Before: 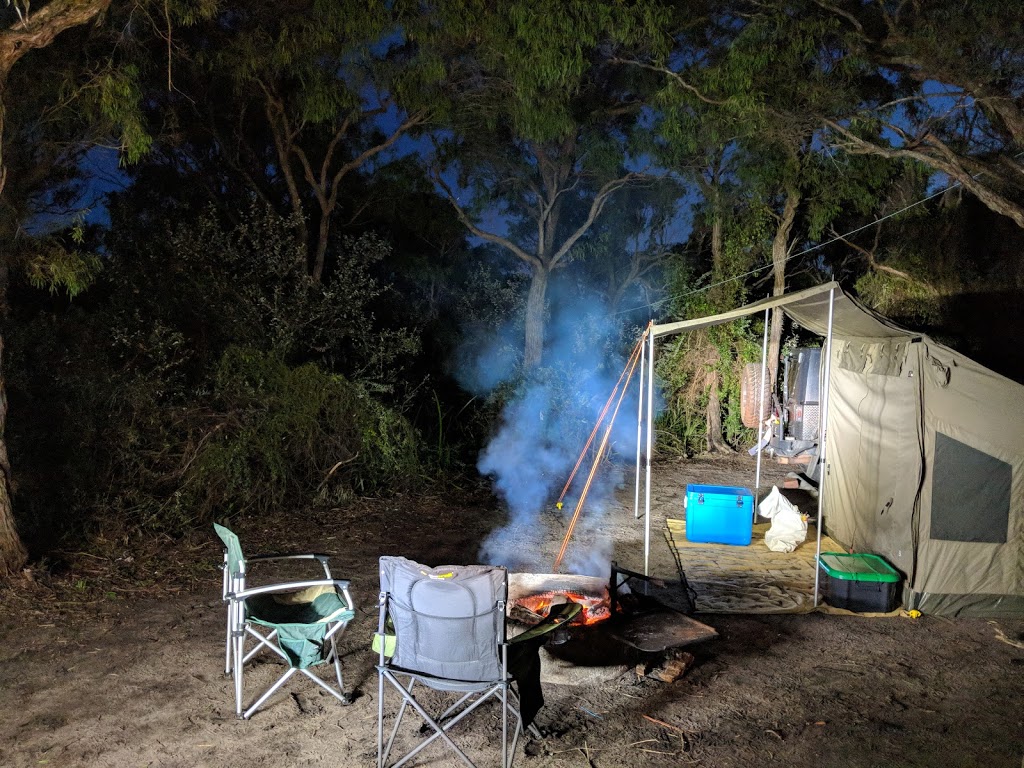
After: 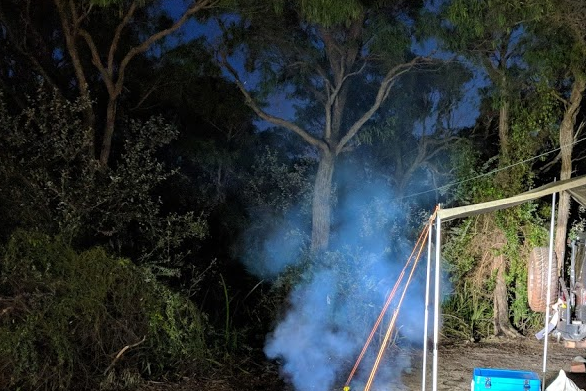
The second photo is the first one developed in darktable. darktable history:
crop: left 20.853%, top 15.204%, right 21.888%, bottom 33.884%
